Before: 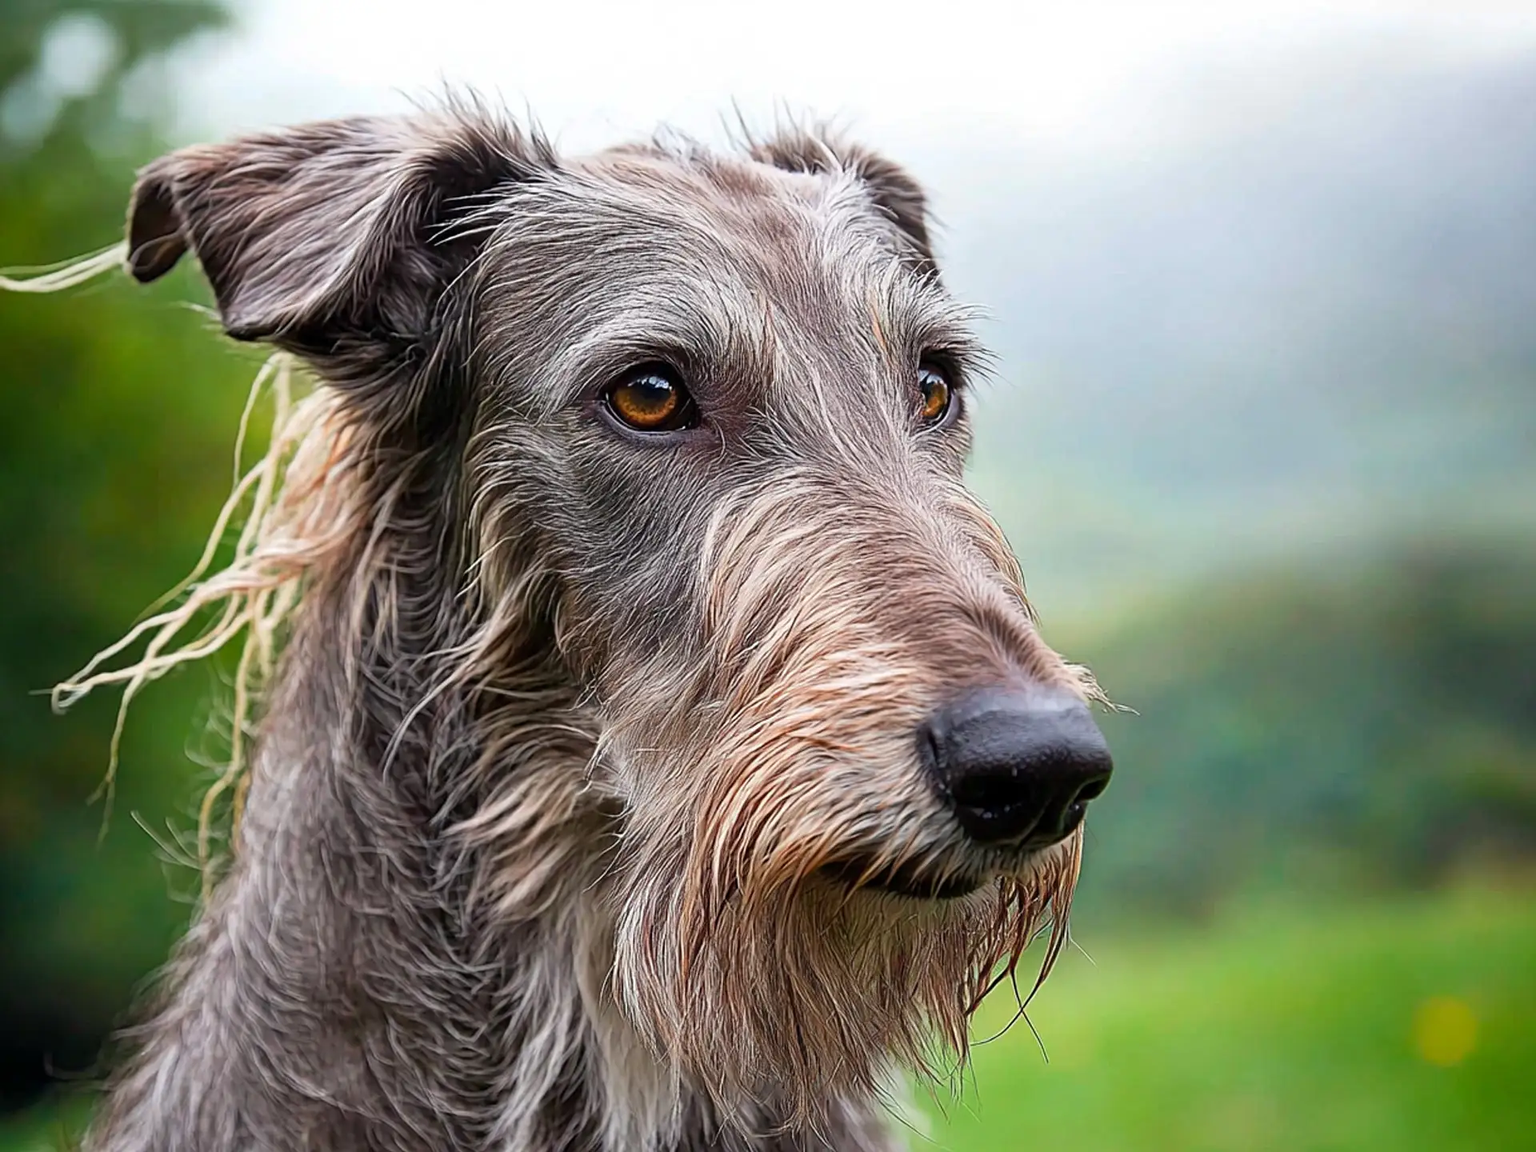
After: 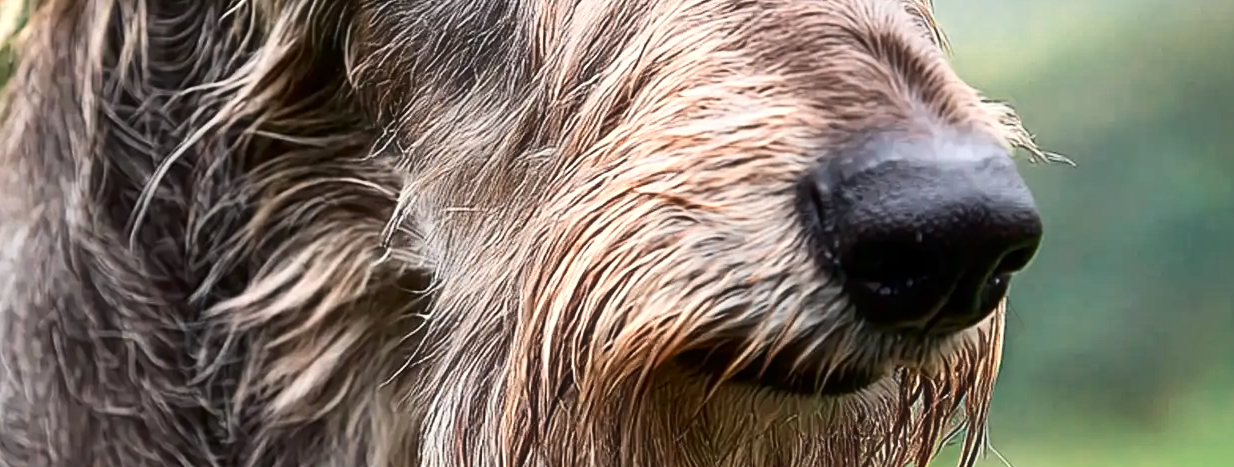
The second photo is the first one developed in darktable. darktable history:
contrast brightness saturation: contrast 0.222
crop: left 18.208%, top 50.62%, right 17.499%, bottom 16.929%
color zones: curves: ch0 [(0.018, 0.548) (0.197, 0.654) (0.425, 0.447) (0.605, 0.658) (0.732, 0.579)]; ch1 [(0.105, 0.531) (0.224, 0.531) (0.386, 0.39) (0.618, 0.456) (0.732, 0.456) (0.956, 0.421)]; ch2 [(0.039, 0.583) (0.215, 0.465) (0.399, 0.544) (0.465, 0.548) (0.614, 0.447) (0.724, 0.43) (0.882, 0.623) (0.956, 0.632)]
haze removal: strength -0.042, compatibility mode true
